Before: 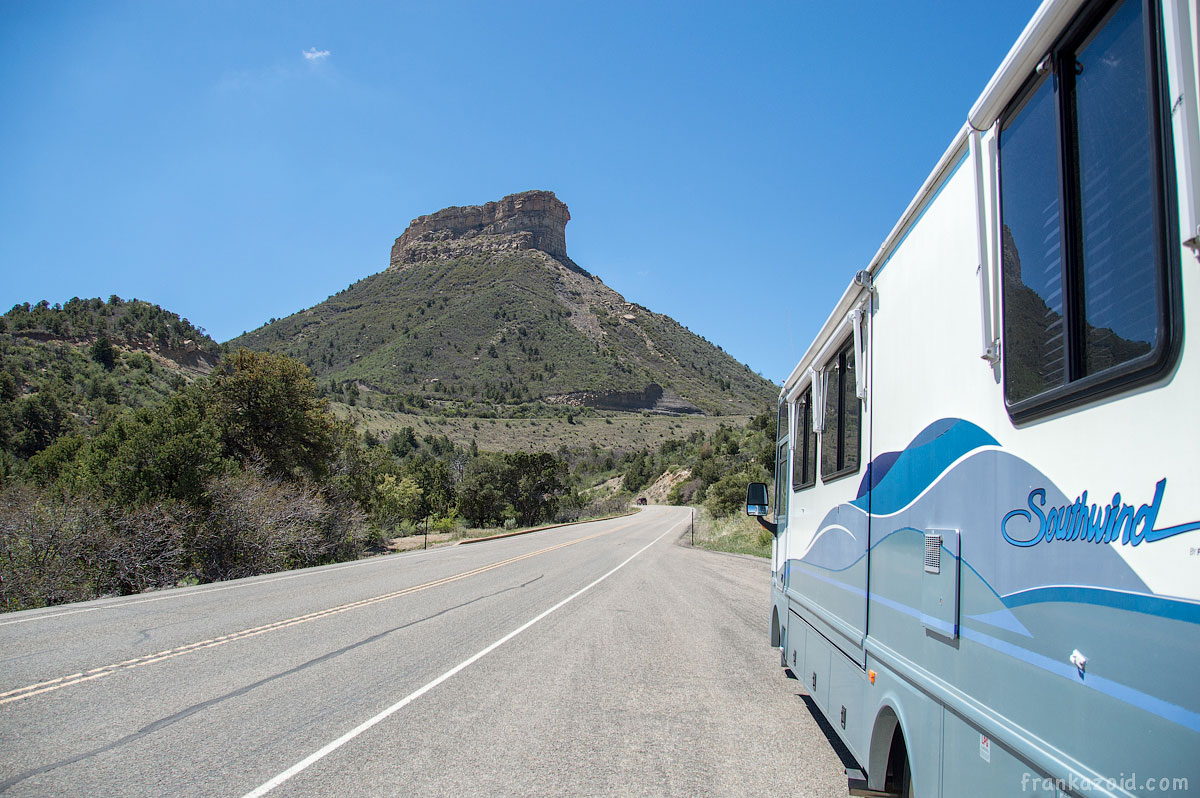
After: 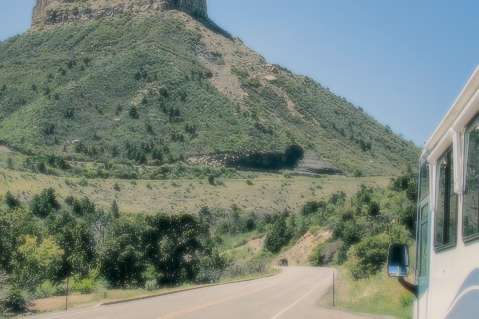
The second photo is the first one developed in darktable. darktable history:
filmic rgb: black relative exposure -5 EV, hardness 2.88, contrast 1.4, highlights saturation mix -20%
crop: left 30%, top 30%, right 30%, bottom 30%
soften: size 8.67%, mix 49%
color balance: lift [1.005, 0.99, 1.007, 1.01], gamma [1, 0.979, 1.011, 1.021], gain [0.923, 1.098, 1.025, 0.902], input saturation 90.45%, contrast 7.73%, output saturation 105.91%
shadows and highlights: shadows -19.91, highlights -73.15
exposure: black level correction 0, exposure 0.5 EV, compensate exposure bias true, compensate highlight preservation false
